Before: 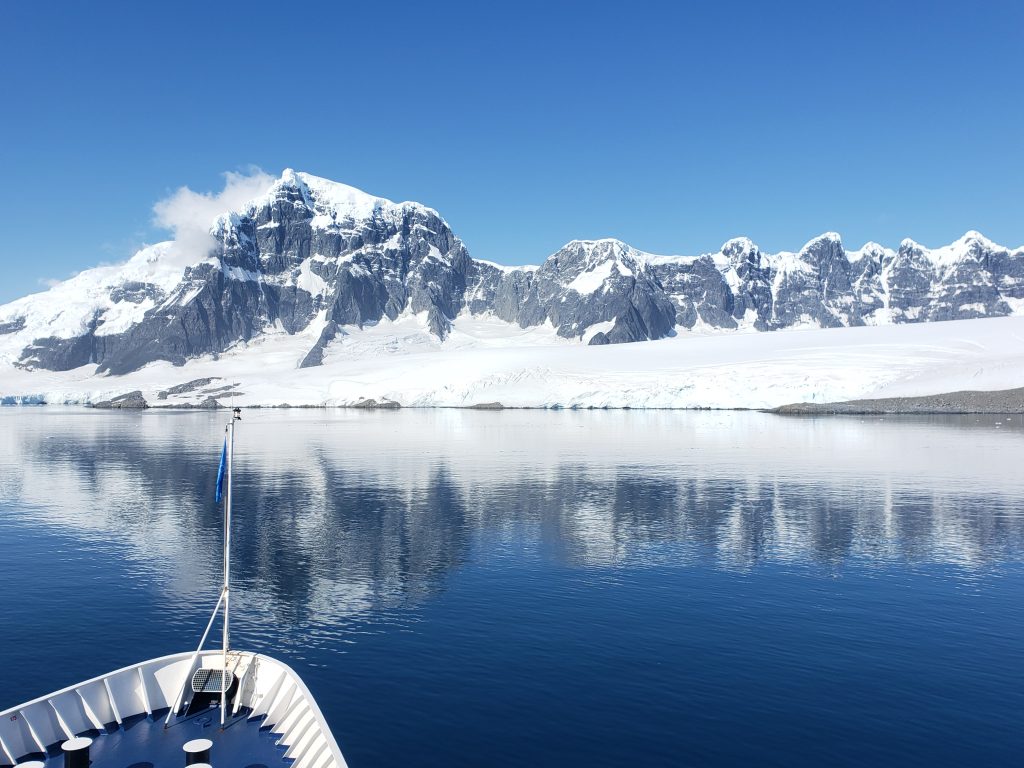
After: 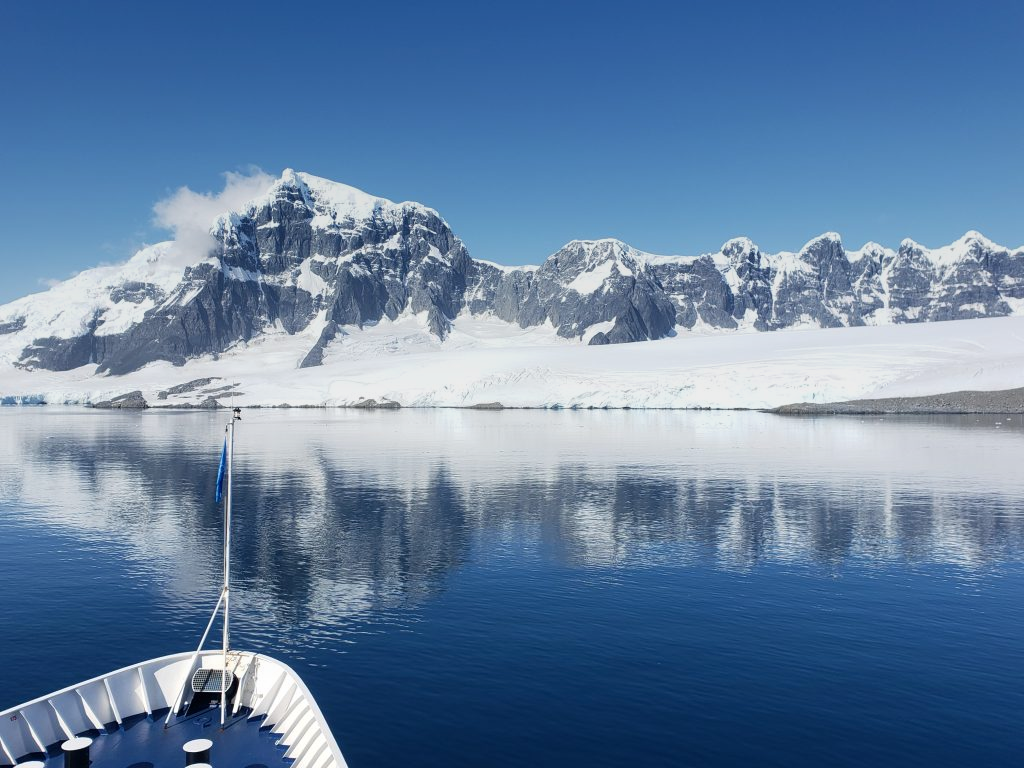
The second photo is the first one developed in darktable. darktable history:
graduated density: on, module defaults
contrast brightness saturation: contrast 0.07
